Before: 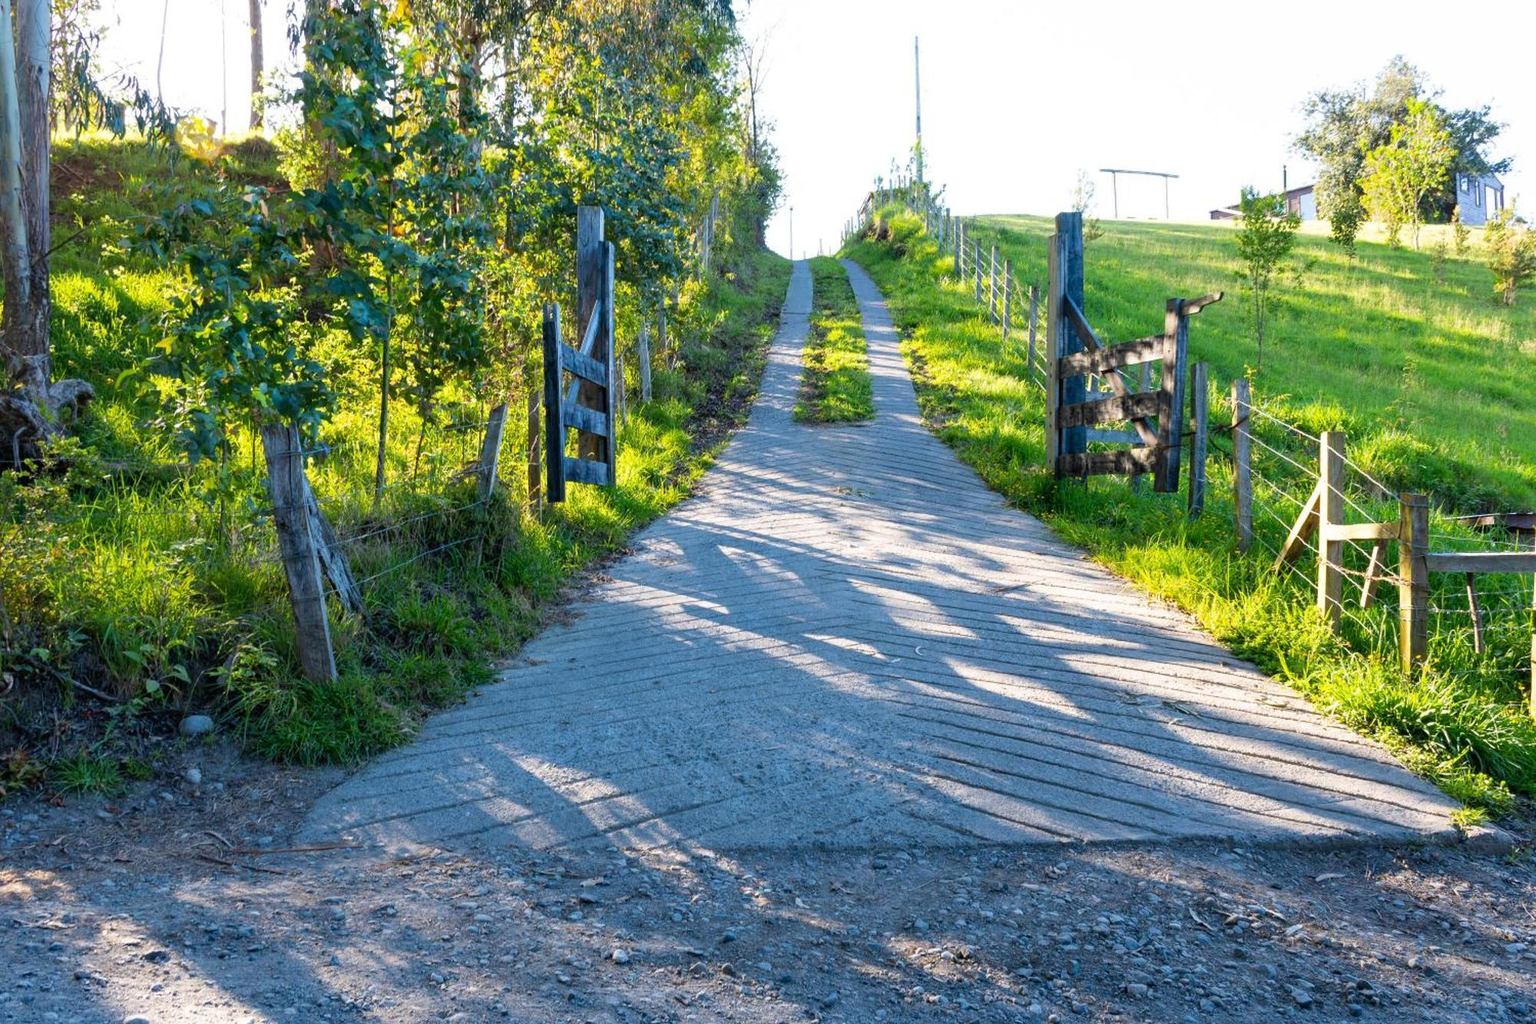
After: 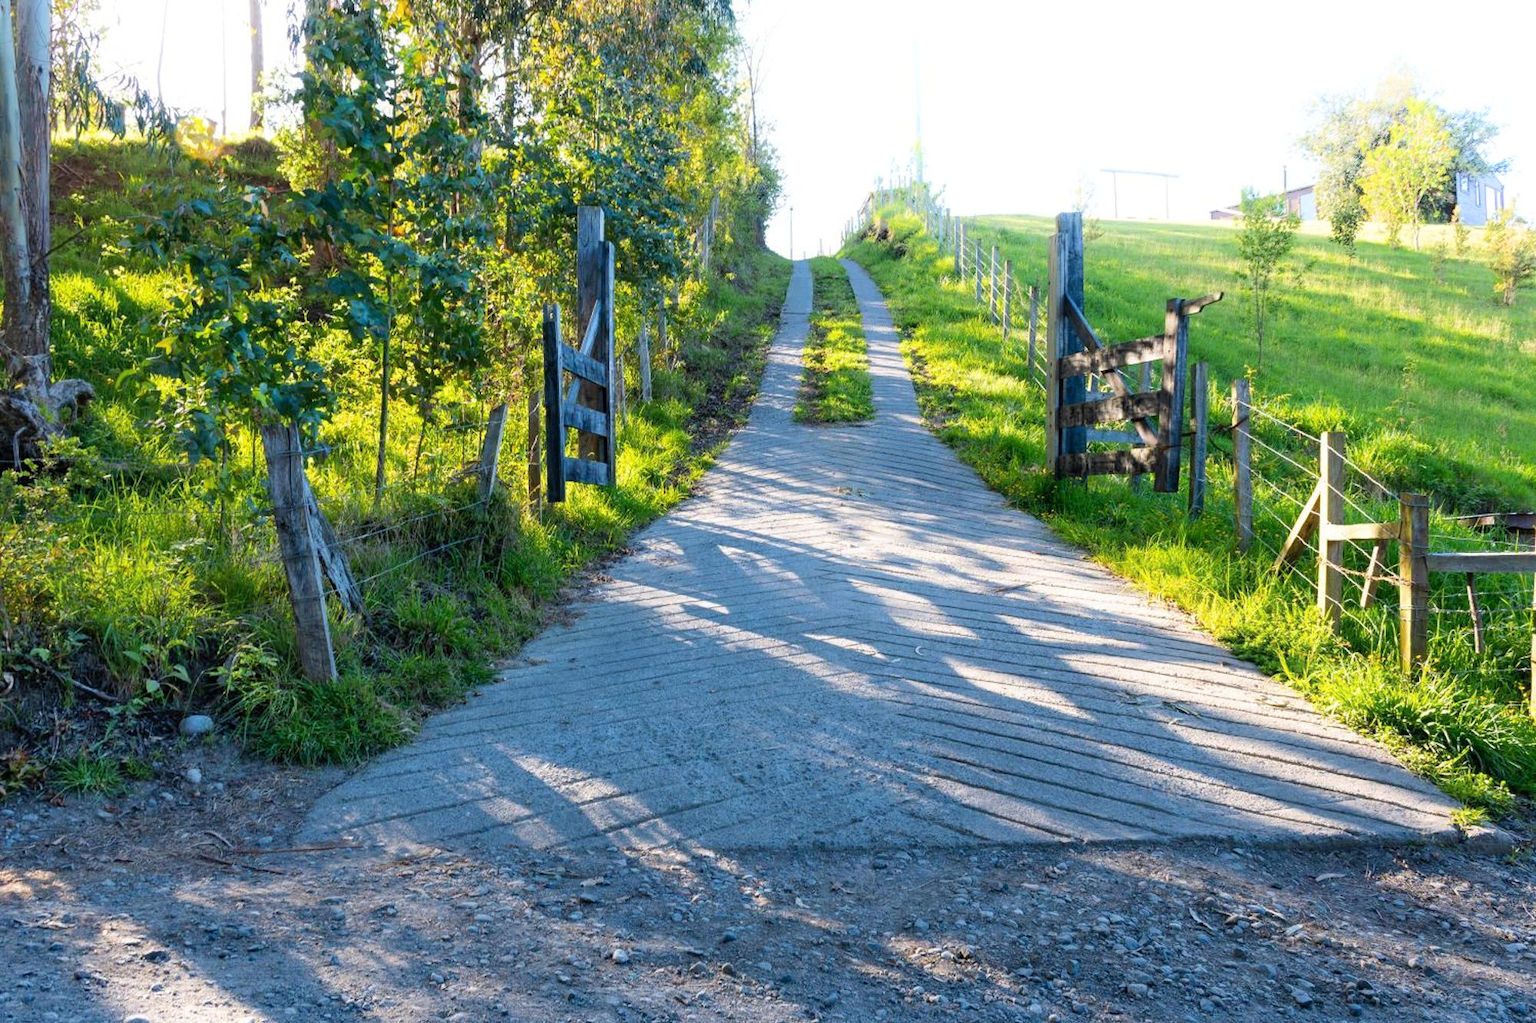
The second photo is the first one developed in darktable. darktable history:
shadows and highlights: highlights 70.66, soften with gaussian
